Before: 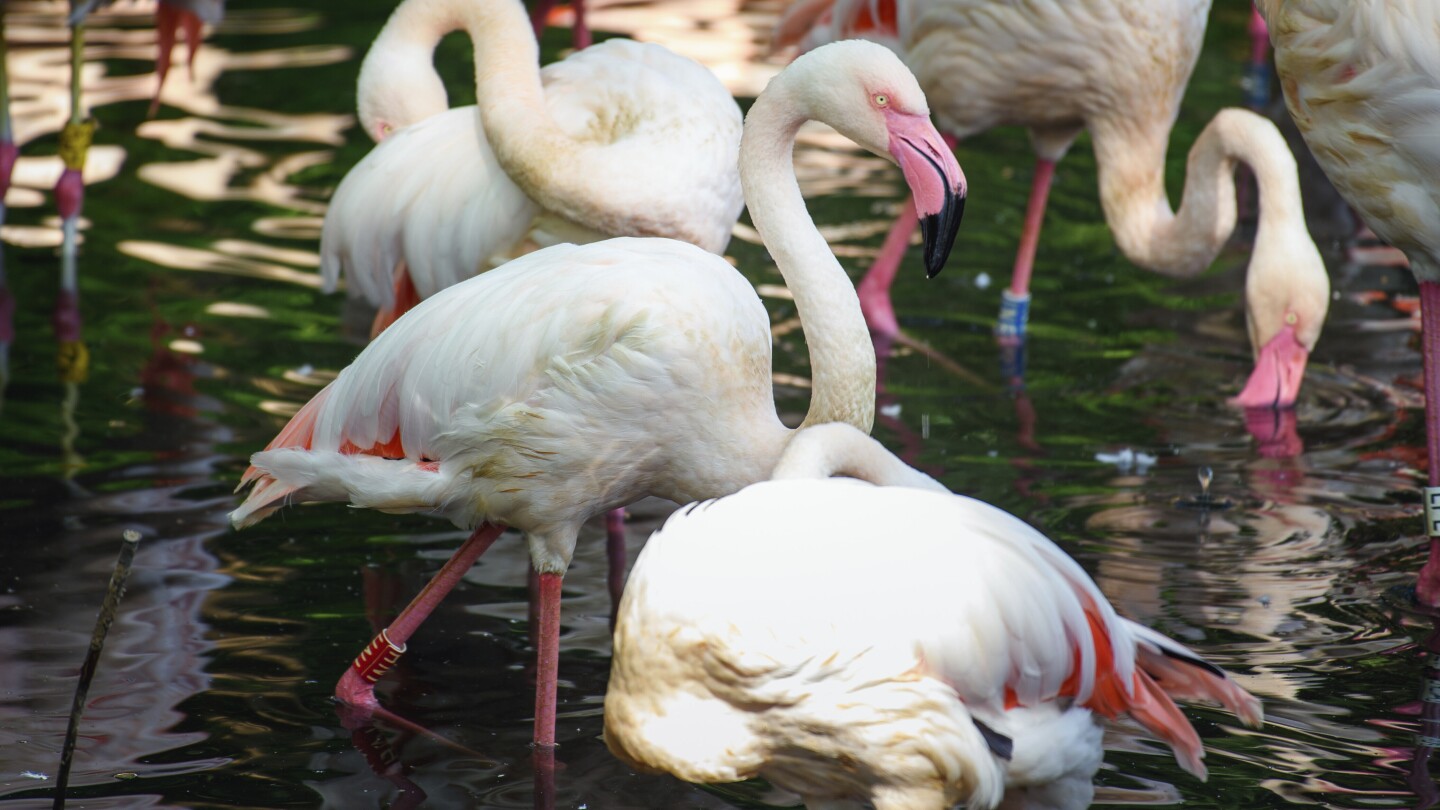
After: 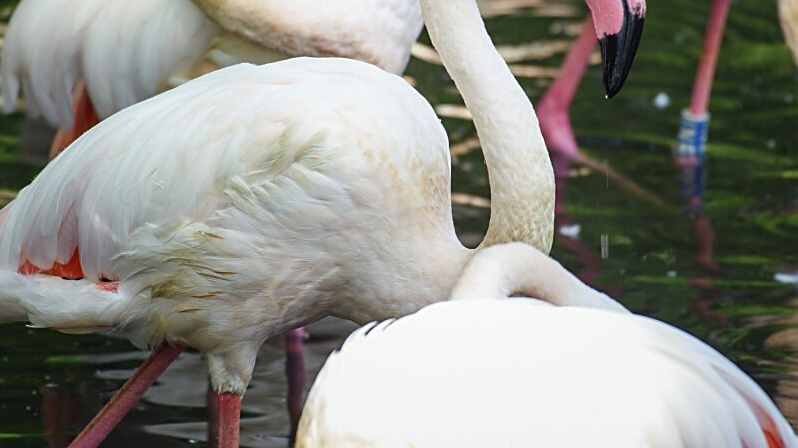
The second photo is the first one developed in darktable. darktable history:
crop and rotate: left 22.303%, top 22.251%, right 22.274%, bottom 22.365%
sharpen: on, module defaults
